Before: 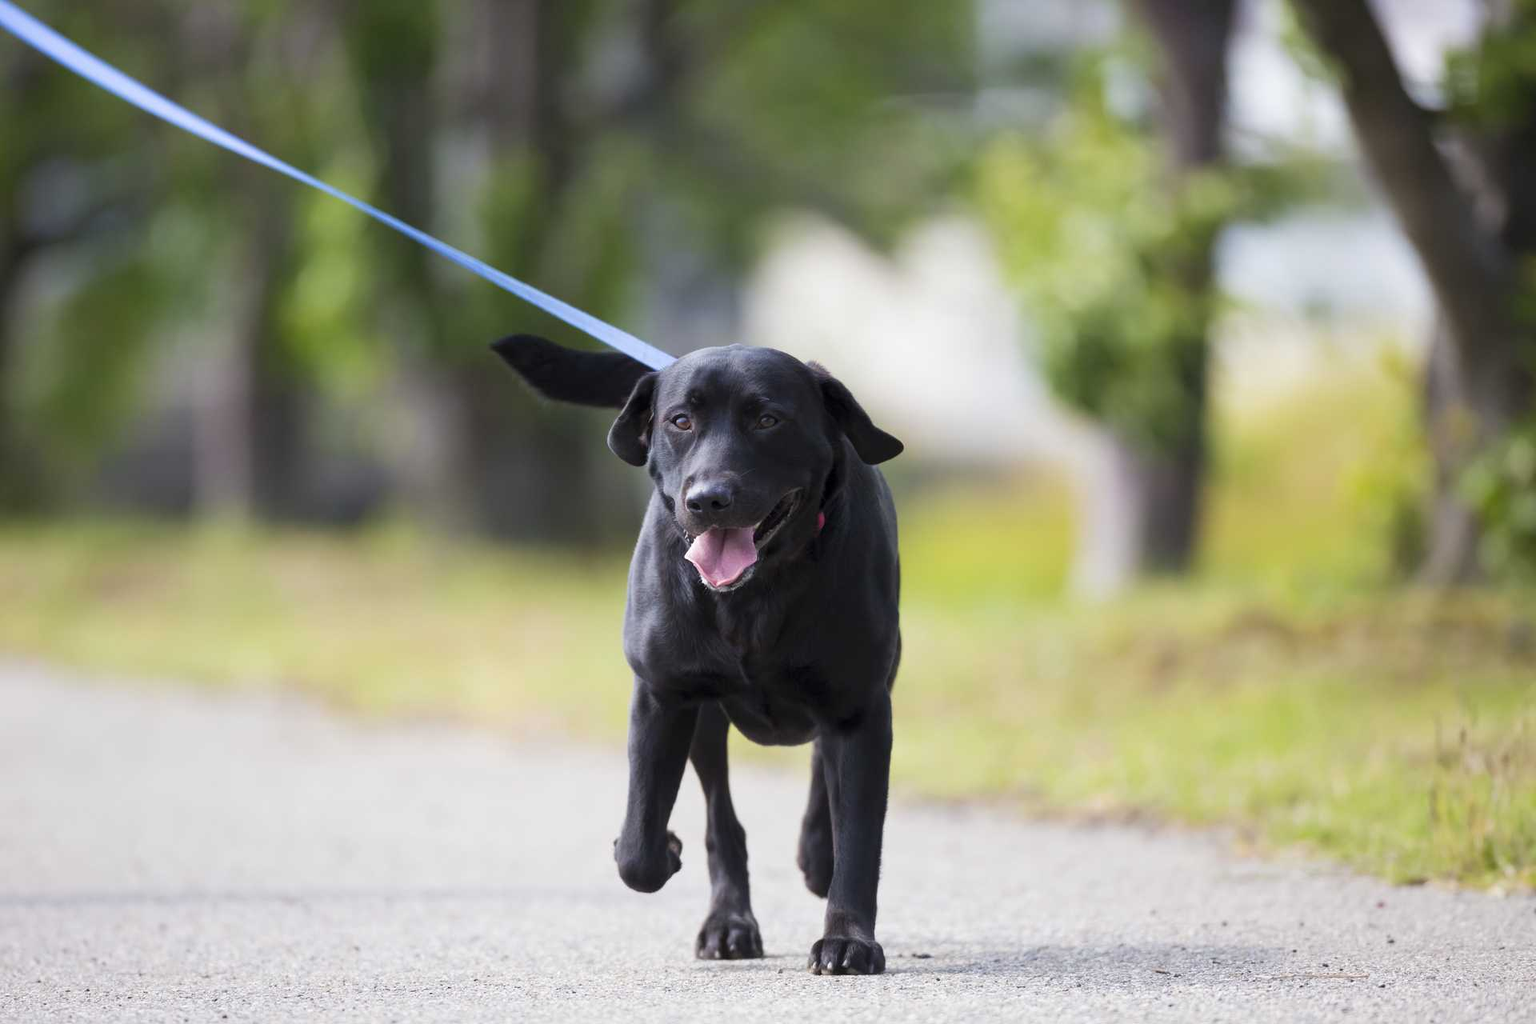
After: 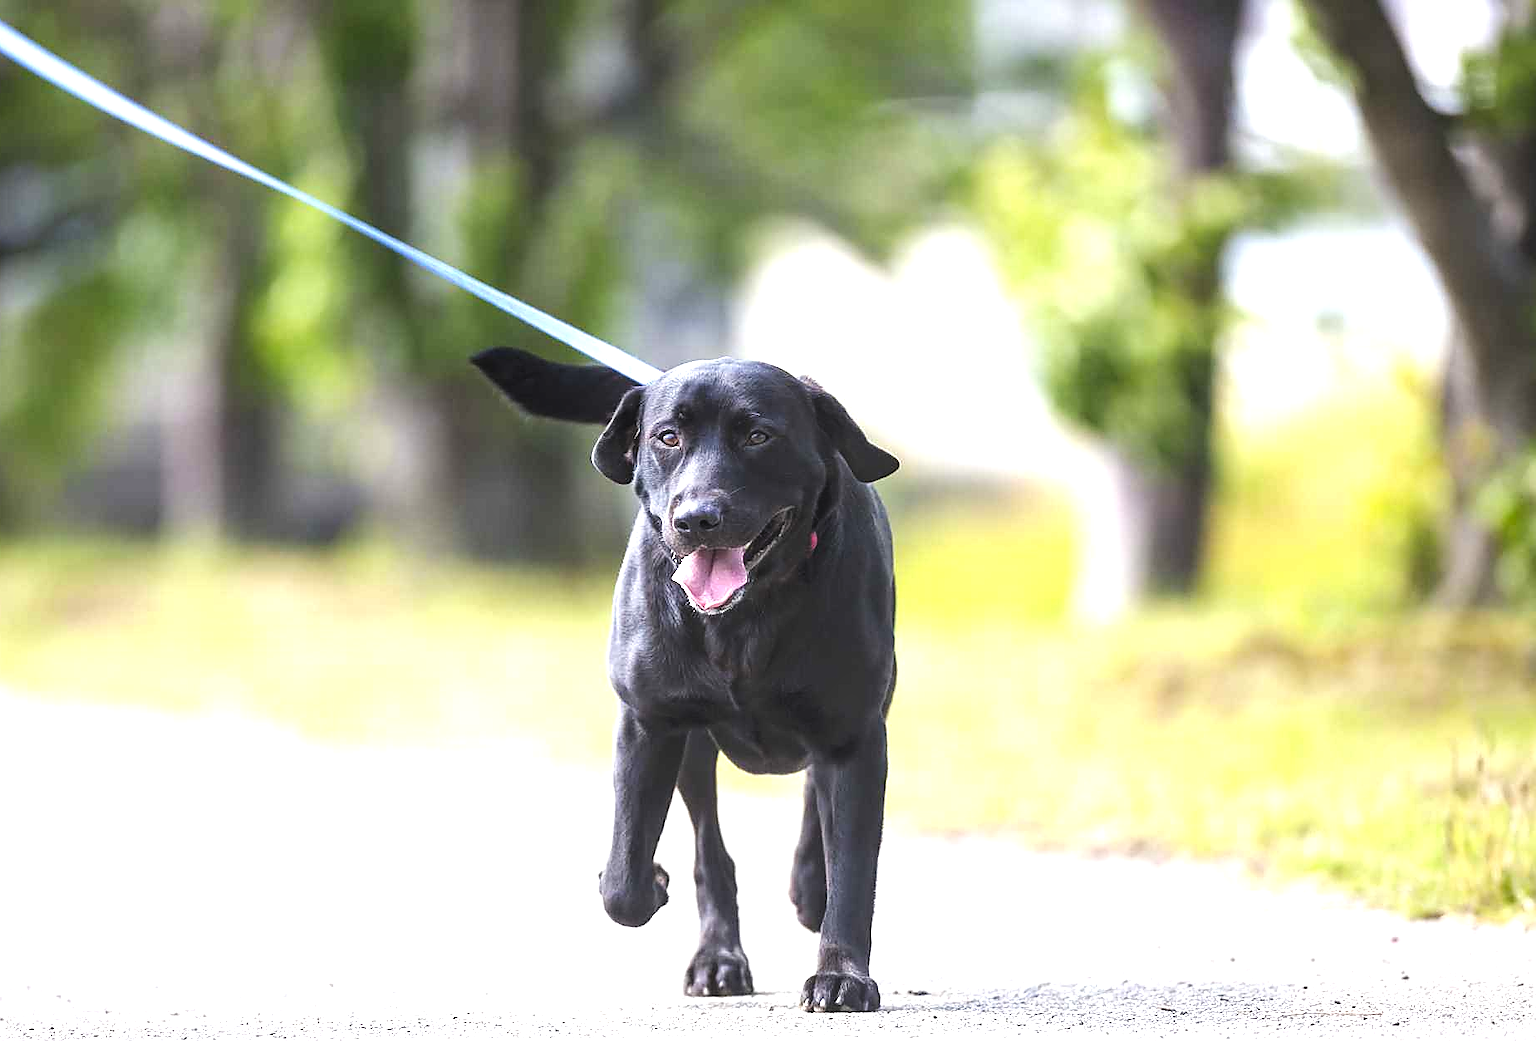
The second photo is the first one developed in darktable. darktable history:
sharpen: radius 1.371, amount 1.251, threshold 0.777
crop and rotate: left 2.485%, right 1.195%, bottom 2.013%
tone equalizer: edges refinement/feathering 500, mask exposure compensation -1.57 EV, preserve details no
exposure: black level correction 0, exposure 1 EV, compensate exposure bias true, compensate highlight preservation false
local contrast: on, module defaults
tone curve: curves: ch0 [(0, 0.032) (0.181, 0.152) (0.751, 0.762) (1, 1)], preserve colors none
